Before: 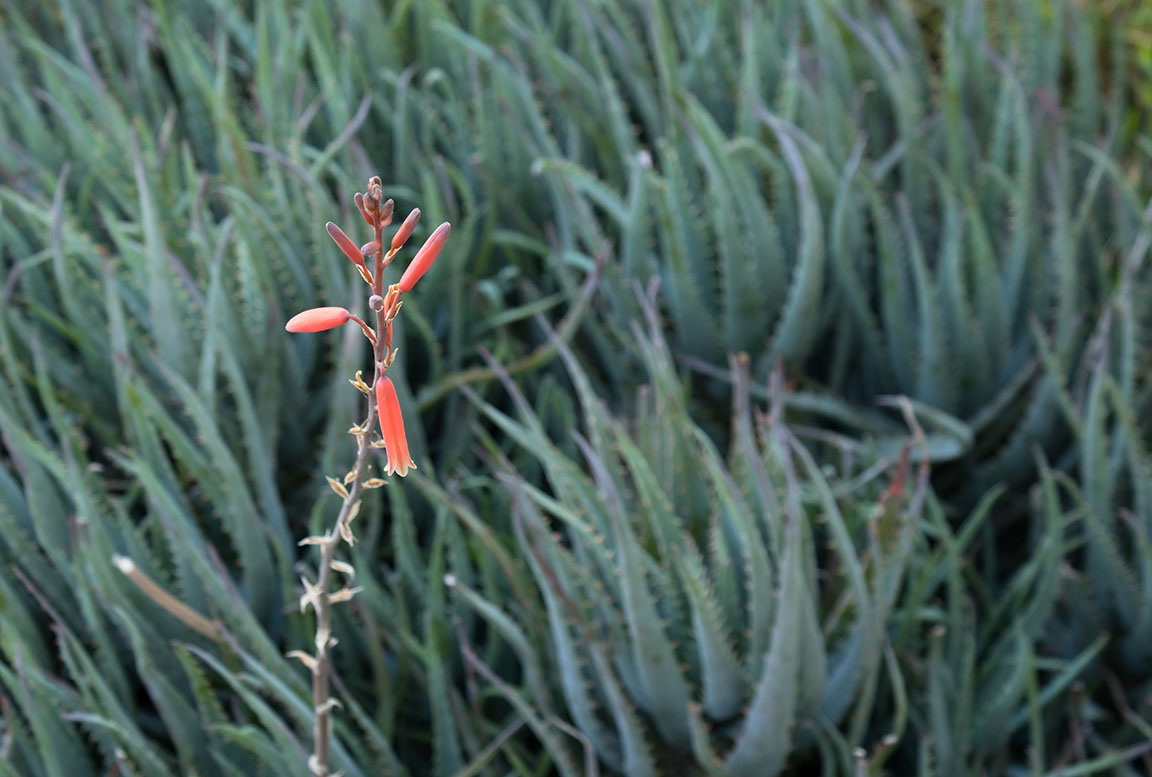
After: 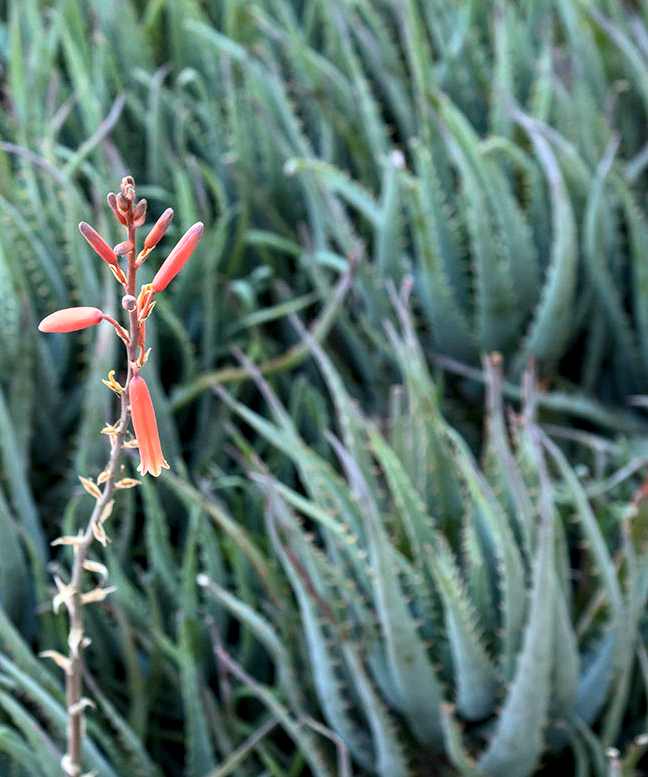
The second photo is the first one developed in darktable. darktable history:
local contrast: on, module defaults
crop: left 21.496%, right 22.254%
exposure: compensate highlight preservation false
contrast equalizer: octaves 7, y [[0.6 ×6], [0.55 ×6], [0 ×6], [0 ×6], [0 ×6]], mix 0.35
white balance: red 1, blue 1
contrast brightness saturation: contrast 0.2, brightness 0.16, saturation 0.22
